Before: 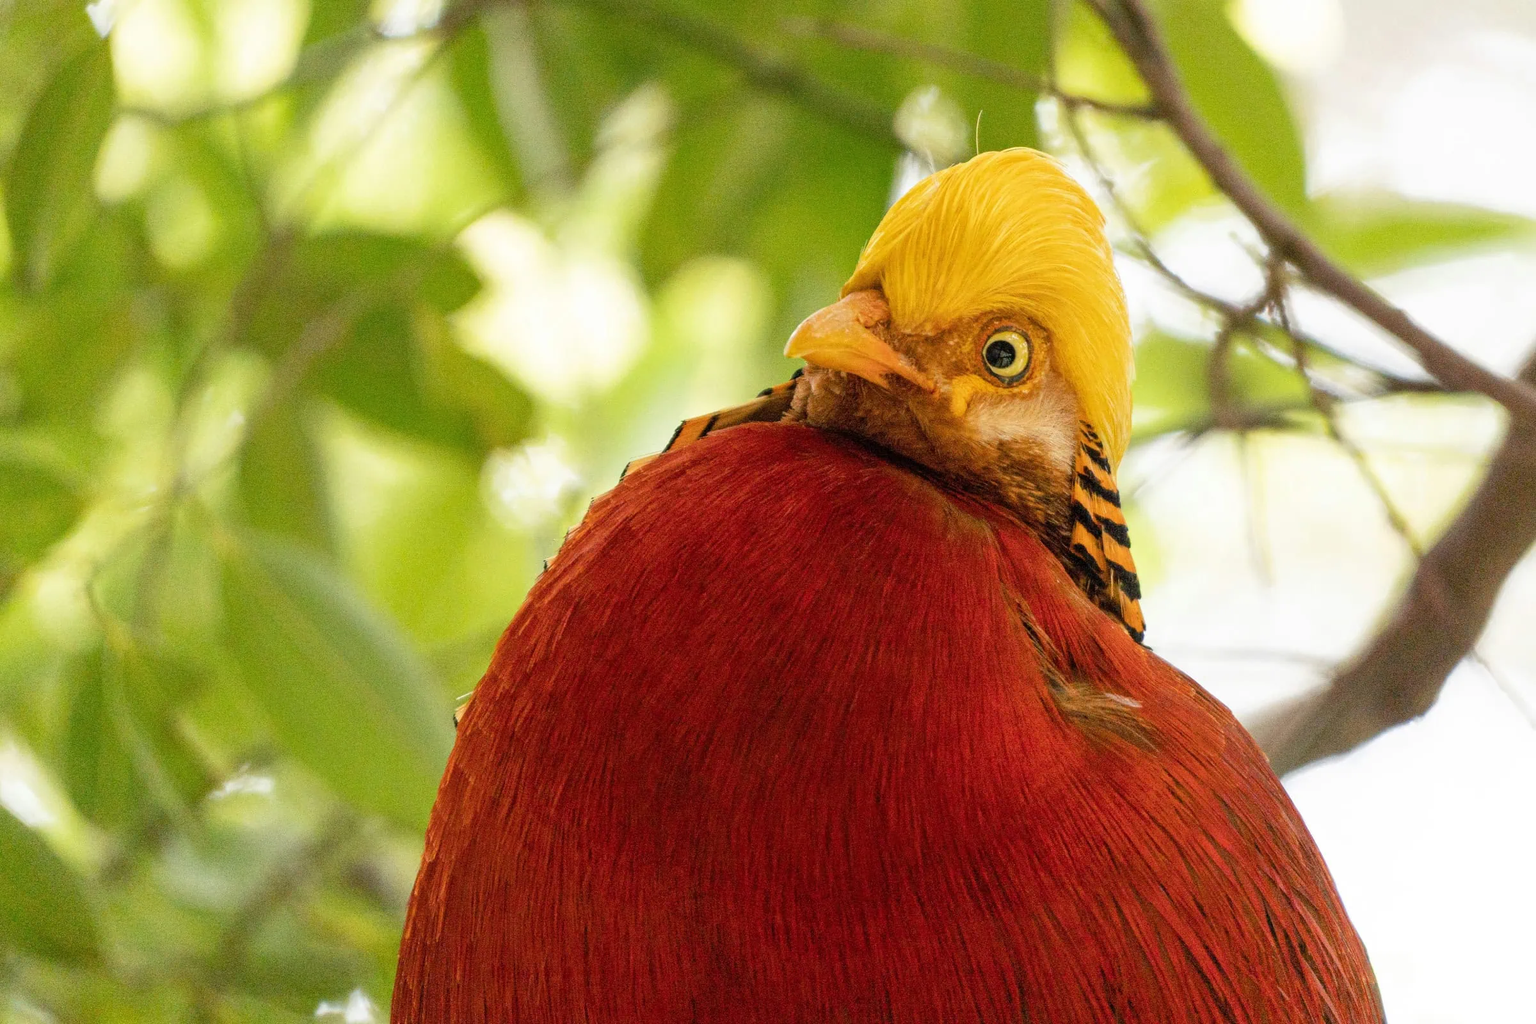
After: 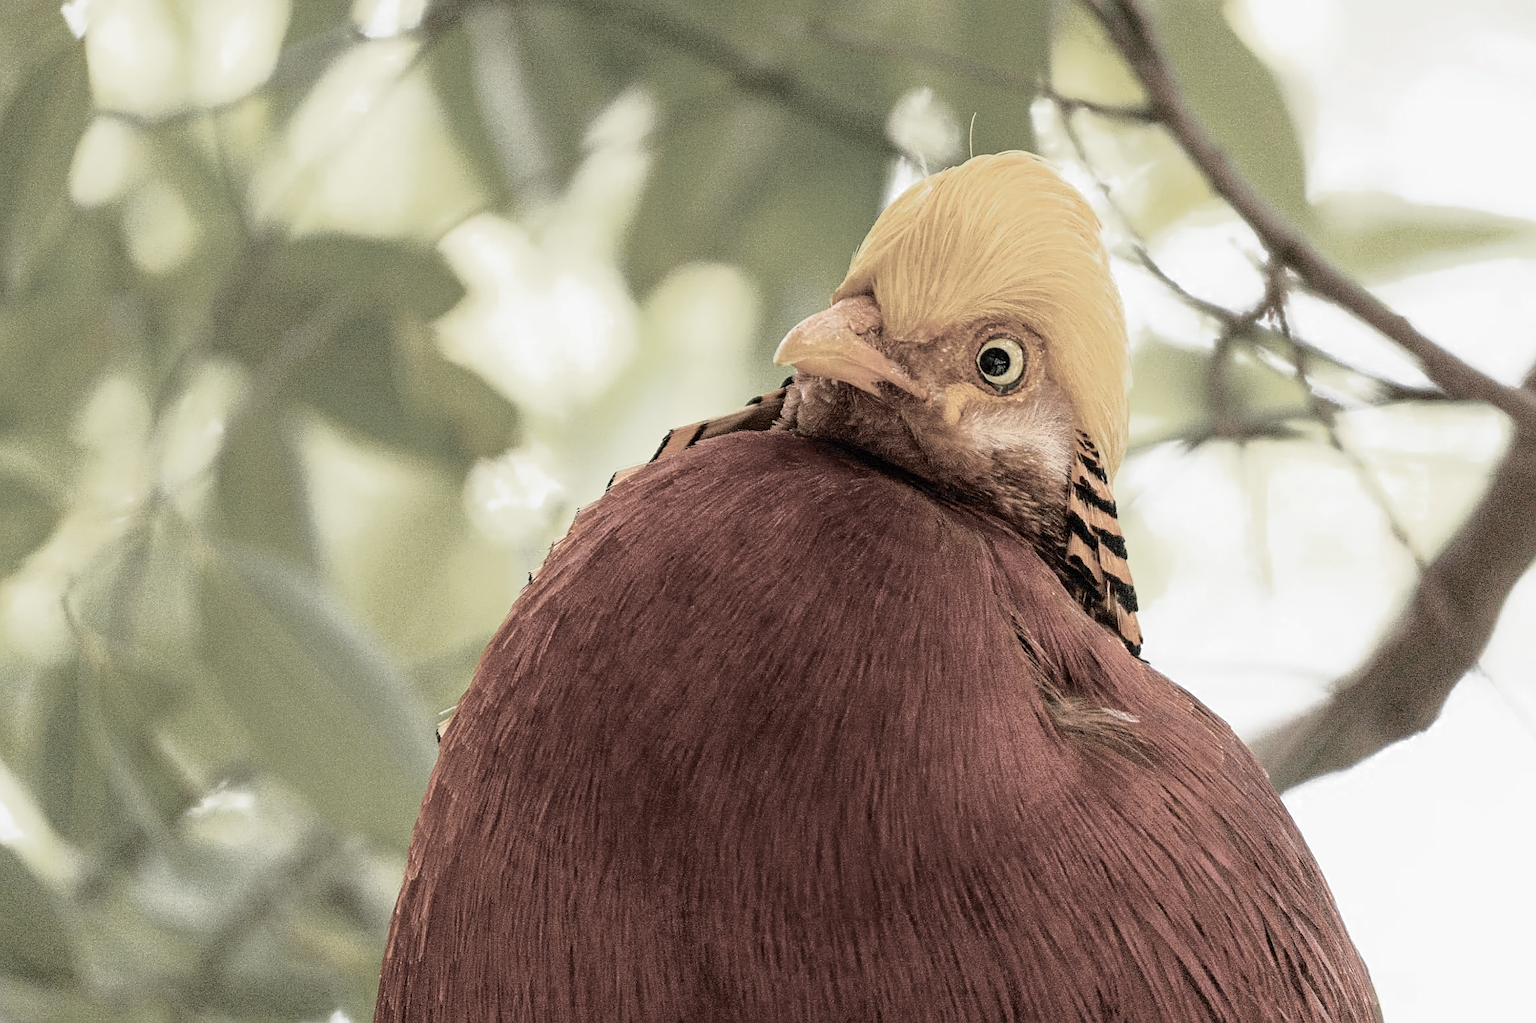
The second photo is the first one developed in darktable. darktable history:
color zones: curves: ch0 [(0, 0.613) (0.01, 0.613) (0.245, 0.448) (0.498, 0.529) (0.642, 0.665) (0.879, 0.777) (0.99, 0.613)]; ch1 [(0, 0.035) (0.121, 0.189) (0.259, 0.197) (0.415, 0.061) (0.589, 0.022) (0.732, 0.022) (0.857, 0.026) (0.991, 0.053)]
crop: left 1.743%, right 0.268%, bottom 2.011%
tone curve: curves: ch0 [(0, 0) (0.105, 0.068) (0.195, 0.162) (0.283, 0.283) (0.384, 0.404) (0.485, 0.531) (0.638, 0.681) (0.795, 0.879) (1, 0.977)]; ch1 [(0, 0) (0.161, 0.092) (0.35, 0.33) (0.379, 0.401) (0.456, 0.469) (0.504, 0.5) (0.512, 0.514) (0.58, 0.597) (0.635, 0.646) (1, 1)]; ch2 [(0, 0) (0.371, 0.362) (0.437, 0.437) (0.5, 0.5) (0.53, 0.523) (0.56, 0.58) (0.622, 0.606) (1, 1)], color space Lab, independent channels, preserve colors none
sharpen: on, module defaults
